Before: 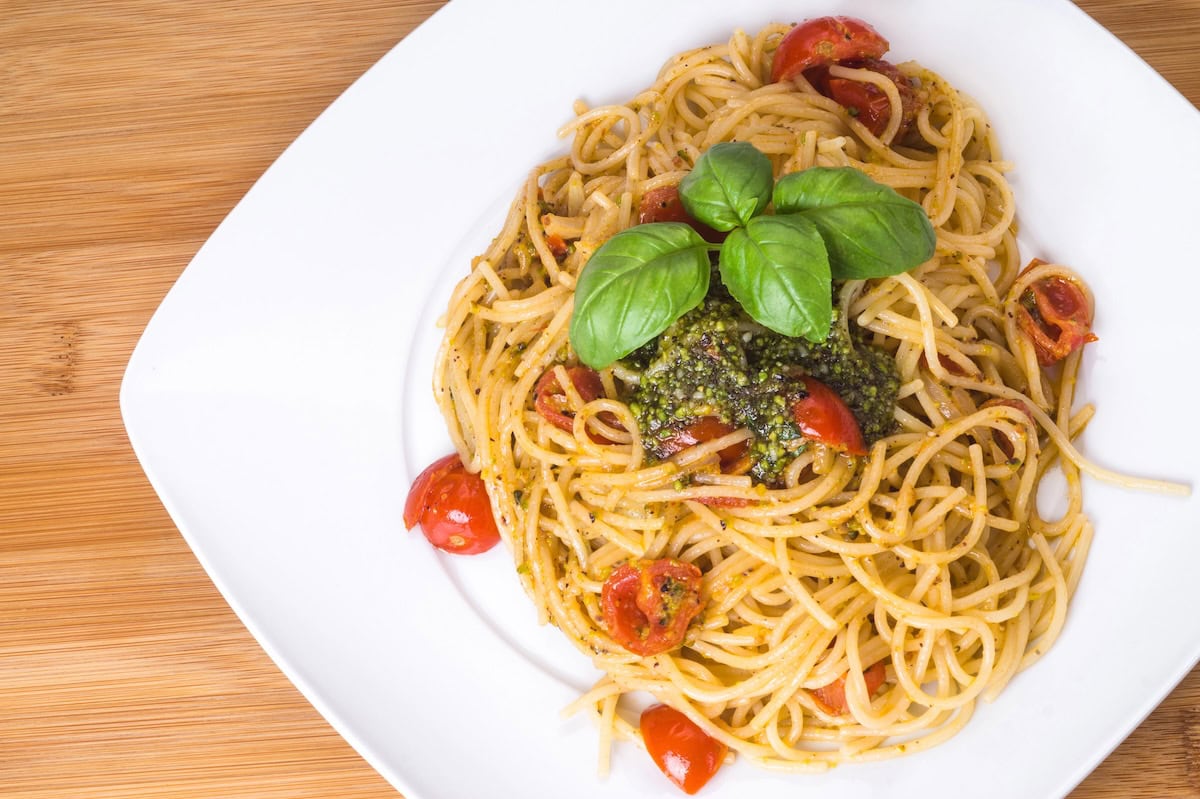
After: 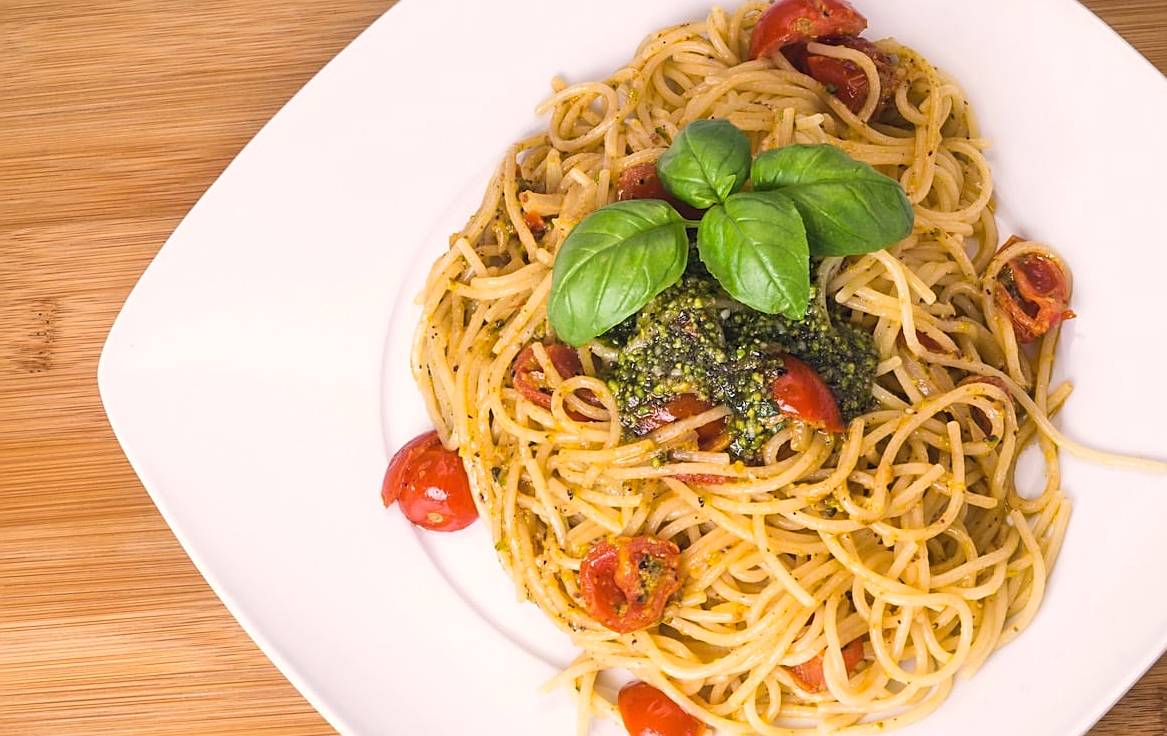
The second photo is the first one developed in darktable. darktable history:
crop: left 1.888%, top 2.892%, right 0.857%, bottom 4.979%
sharpen: on, module defaults
color correction: highlights a* 5.38, highlights b* 5.31, shadows a* -4.55, shadows b* -5.22
